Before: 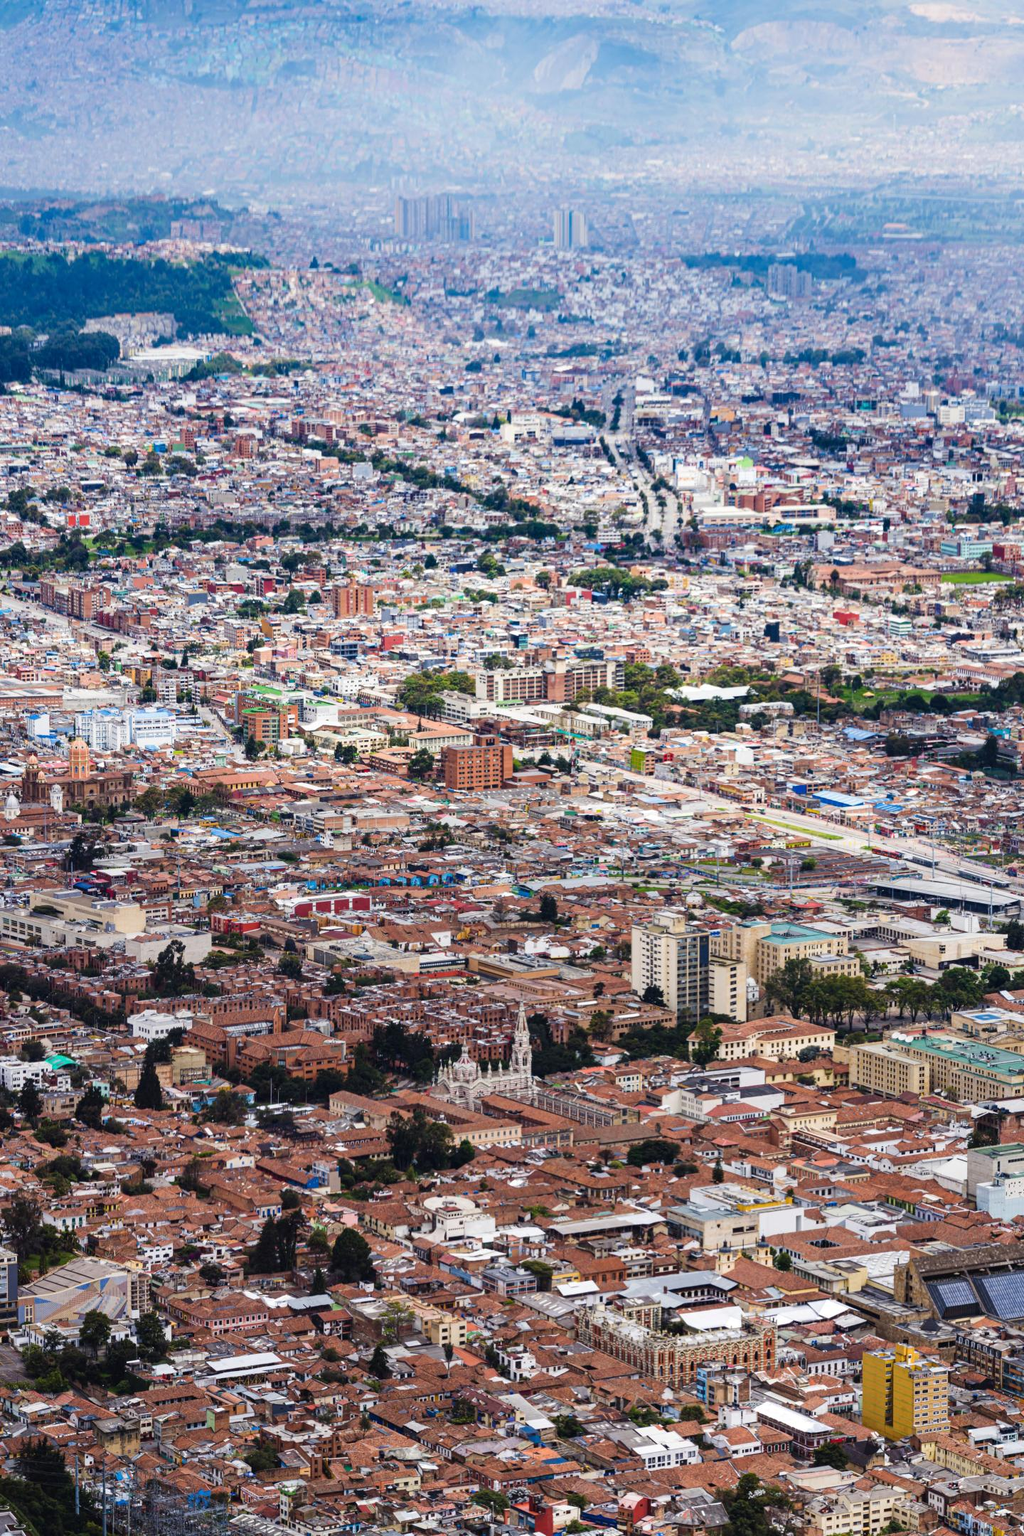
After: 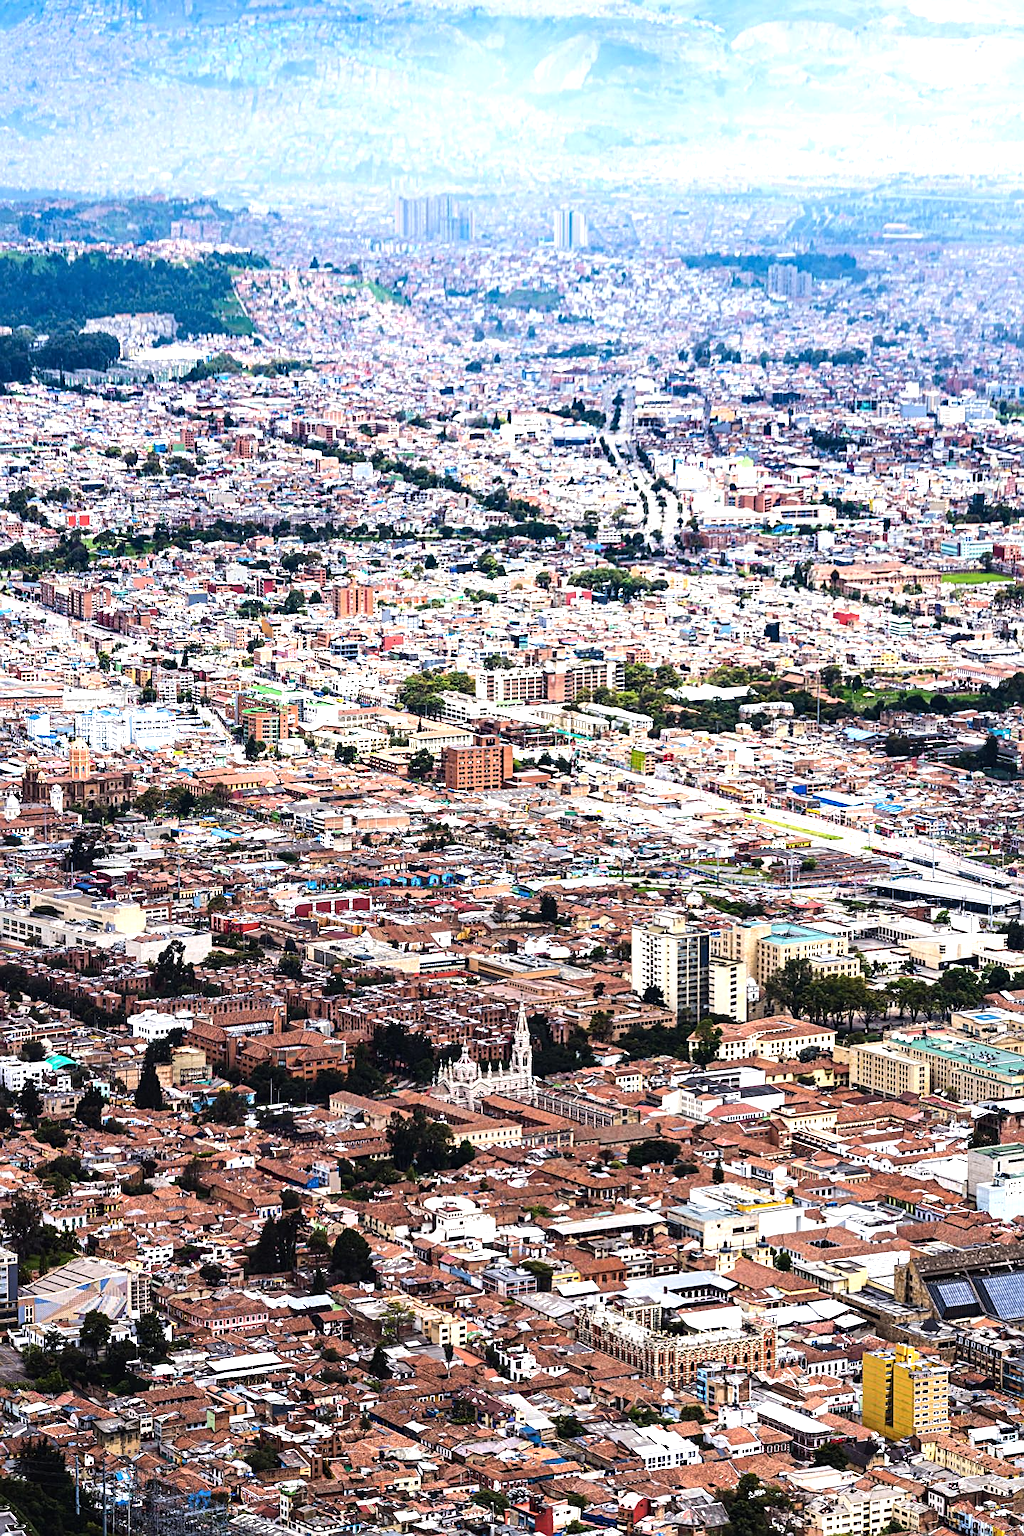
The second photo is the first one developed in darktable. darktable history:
sharpen: on, module defaults
tone equalizer: -8 EV -0.75 EV, -7 EV -0.7 EV, -6 EV -0.6 EV, -5 EV -0.4 EV, -3 EV 0.4 EV, -2 EV 0.6 EV, -1 EV 0.7 EV, +0 EV 0.75 EV, edges refinement/feathering 500, mask exposure compensation -1.57 EV, preserve details no
exposure: exposure 0.2 EV, compensate highlight preservation false
